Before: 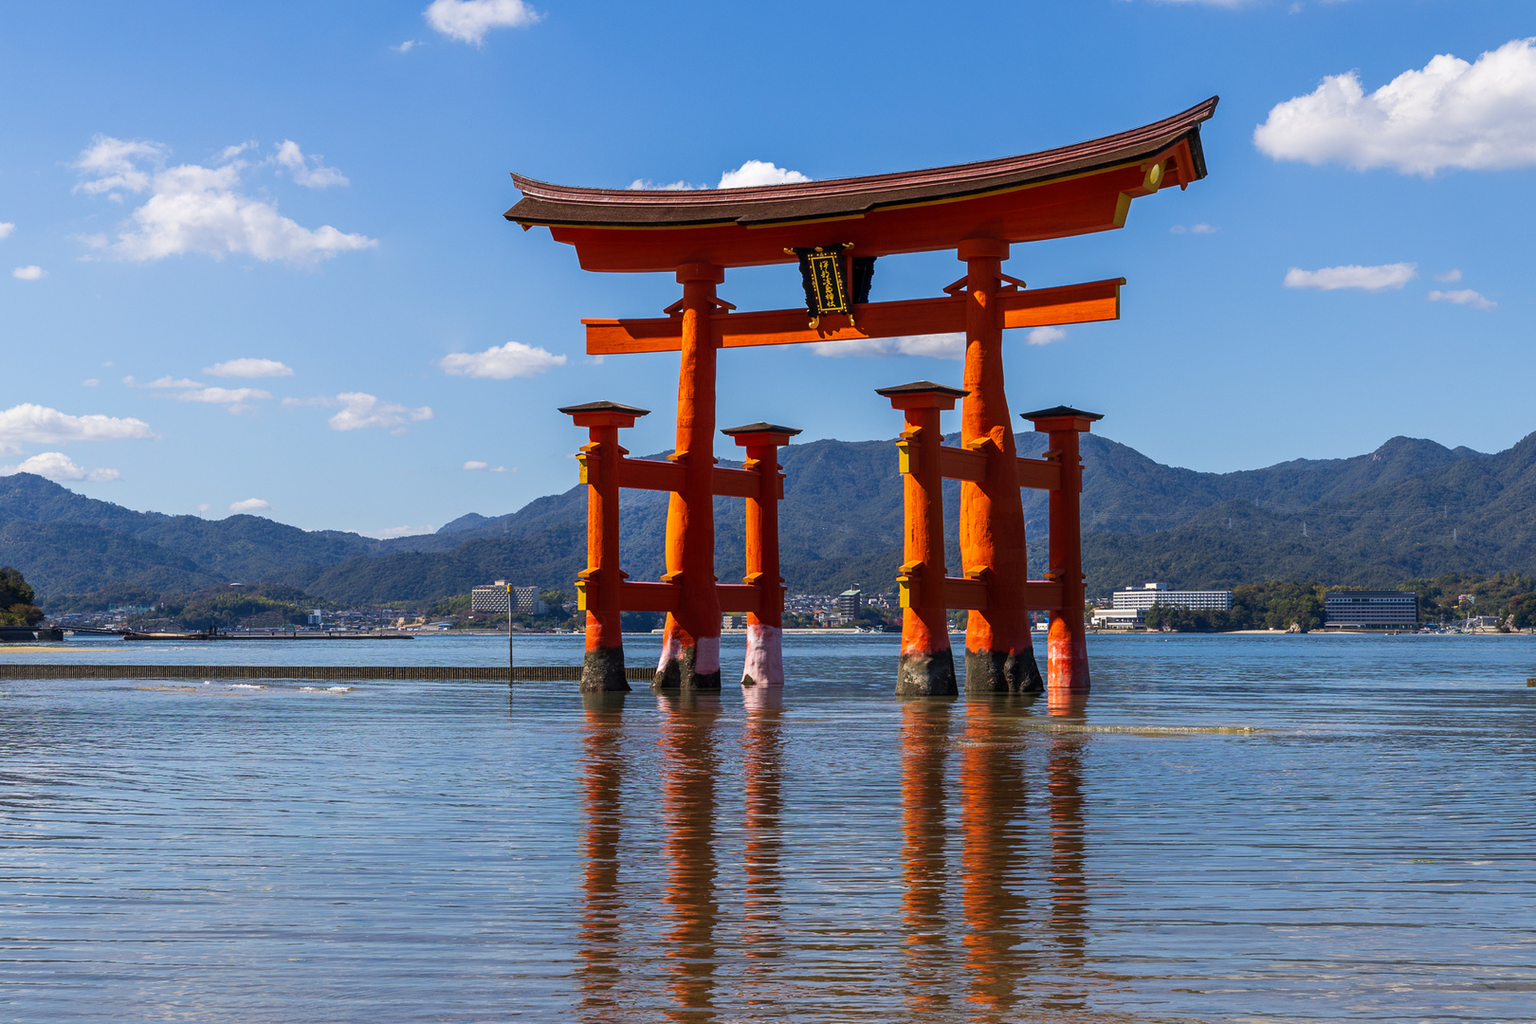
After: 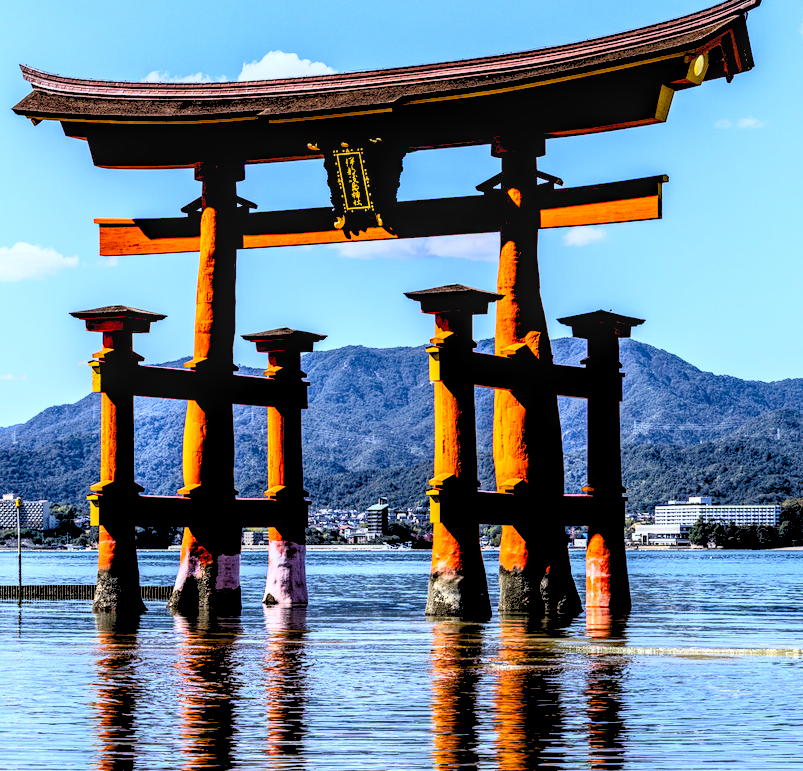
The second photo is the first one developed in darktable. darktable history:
contrast brightness saturation: contrast 0.39, brightness 0.53
crop: left 32.075%, top 10.976%, right 18.355%, bottom 17.596%
local contrast: highlights 25%, detail 150%
white balance: red 0.924, blue 1.095
exposure: black level correction 0.025, exposure 0.182 EV, compensate highlight preservation false
rgb levels: levels [[0.013, 0.434, 0.89], [0, 0.5, 1], [0, 0.5, 1]]
